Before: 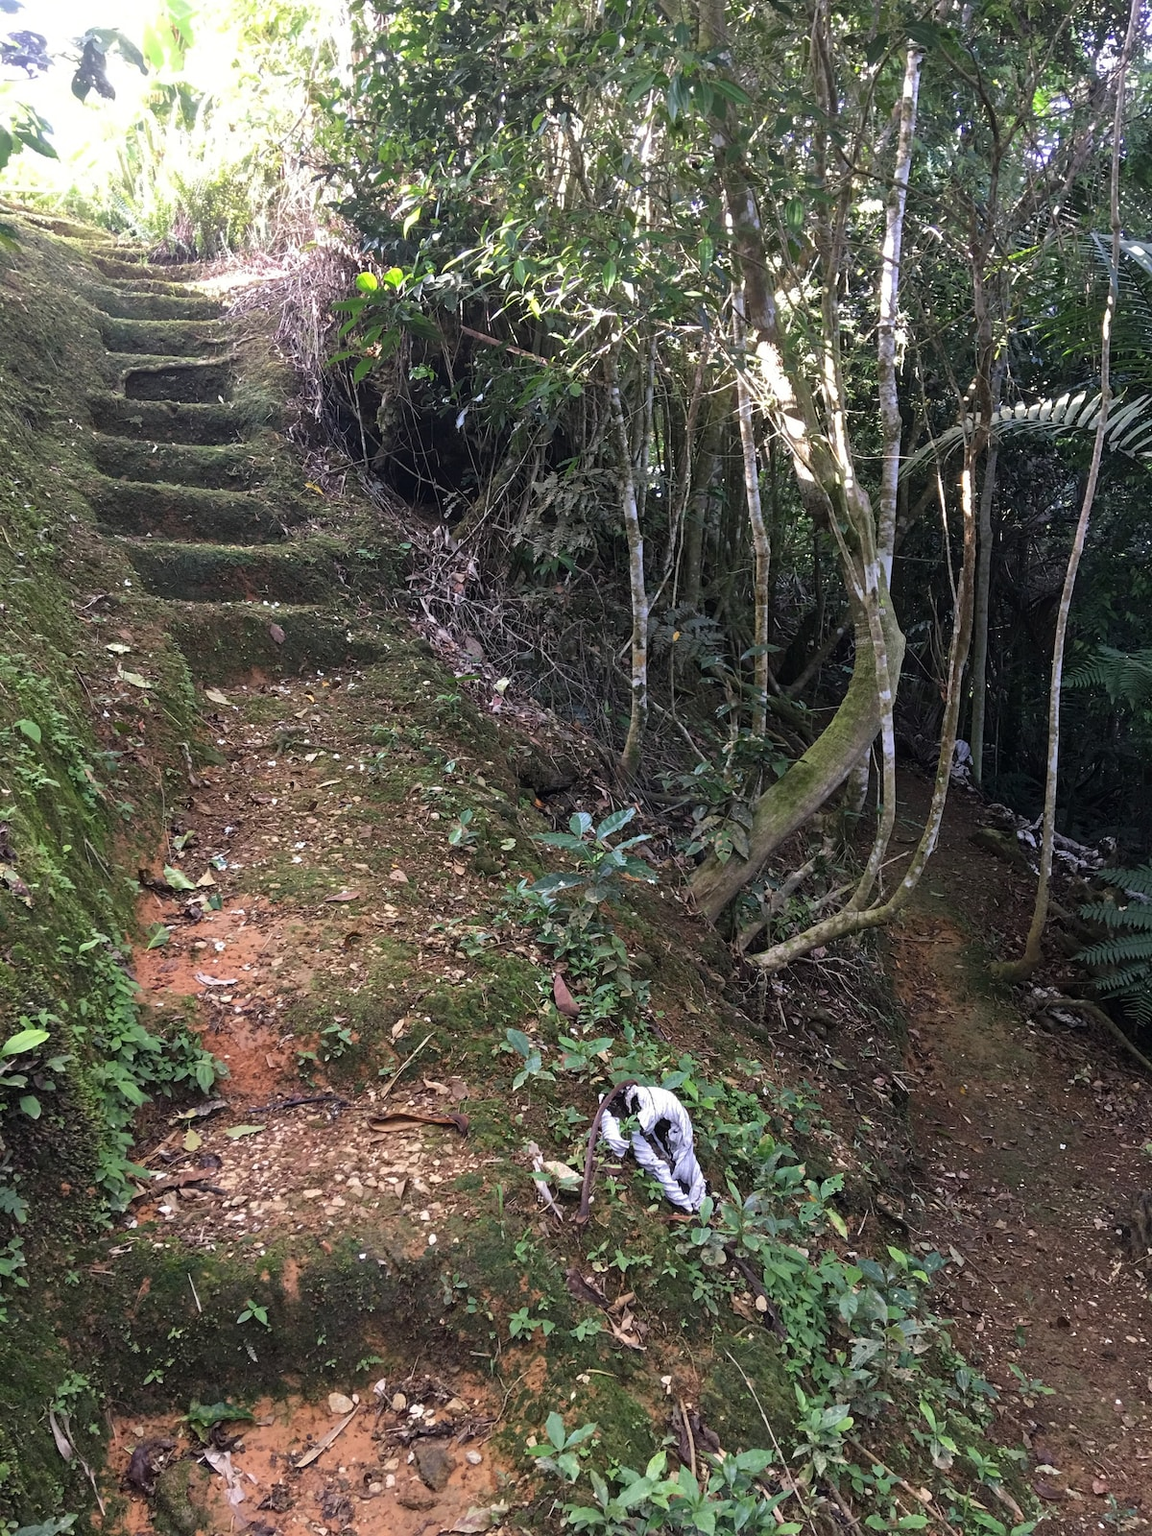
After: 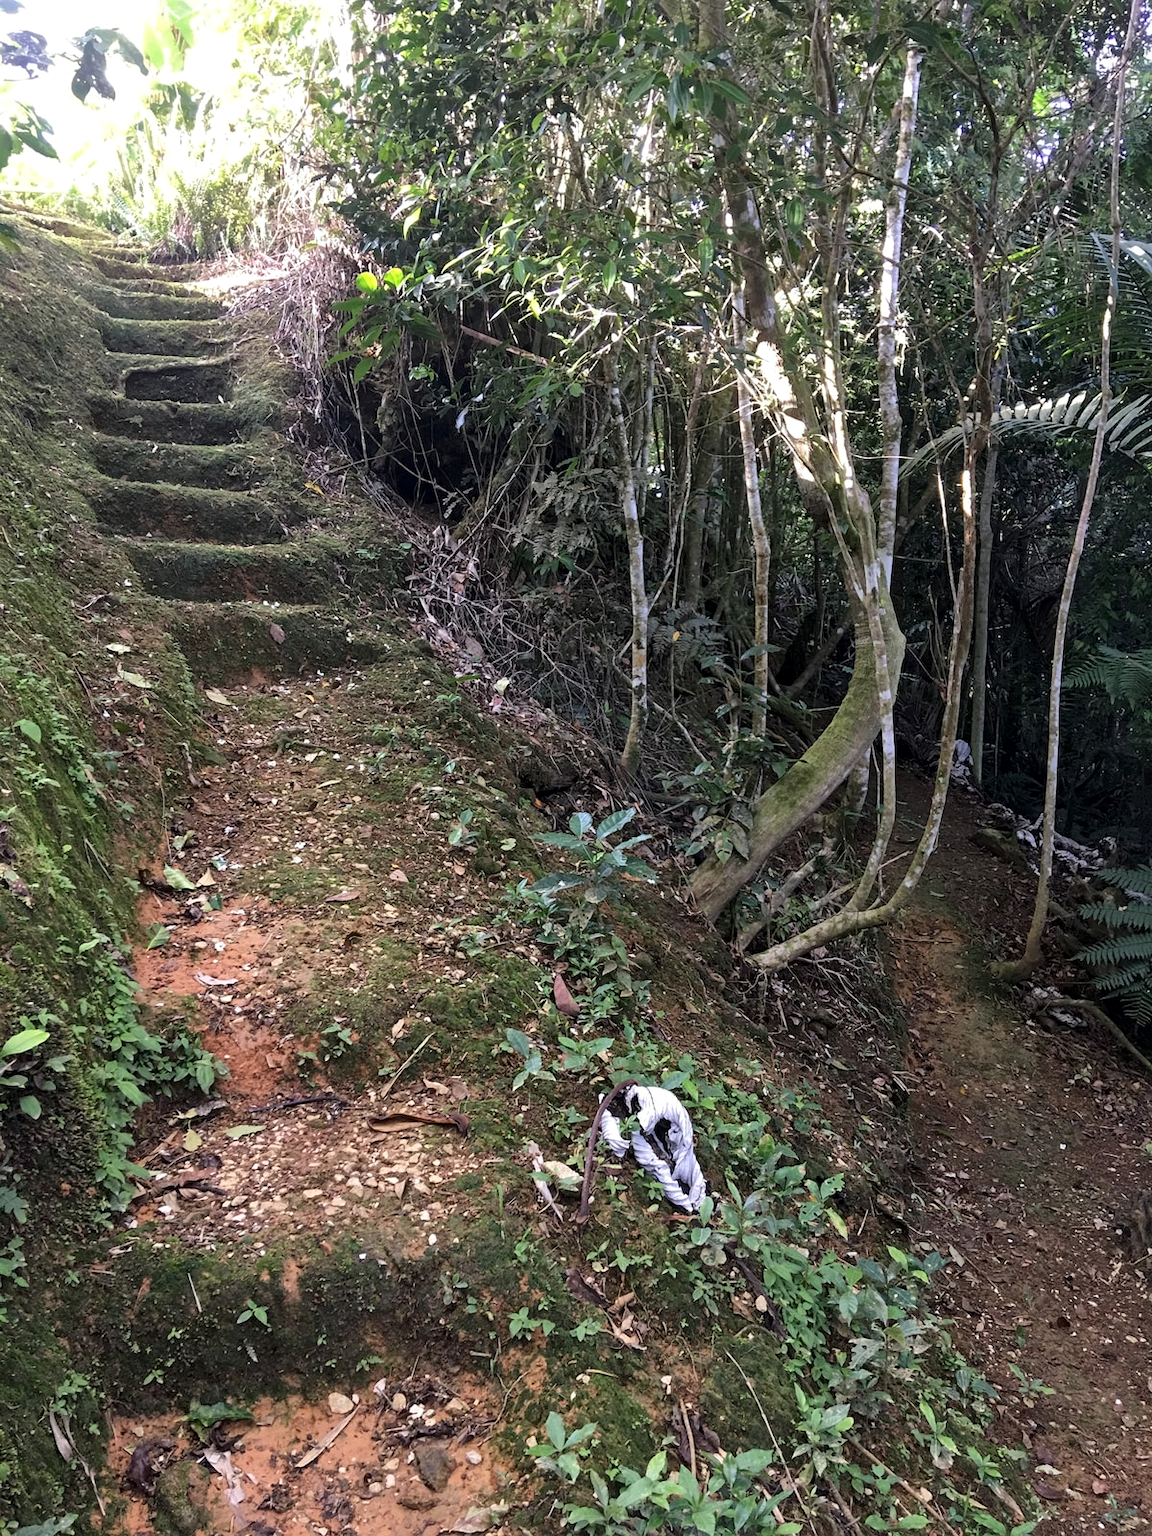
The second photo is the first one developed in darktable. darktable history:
local contrast: mode bilateral grid, contrast 20, coarseness 49, detail 140%, midtone range 0.2
